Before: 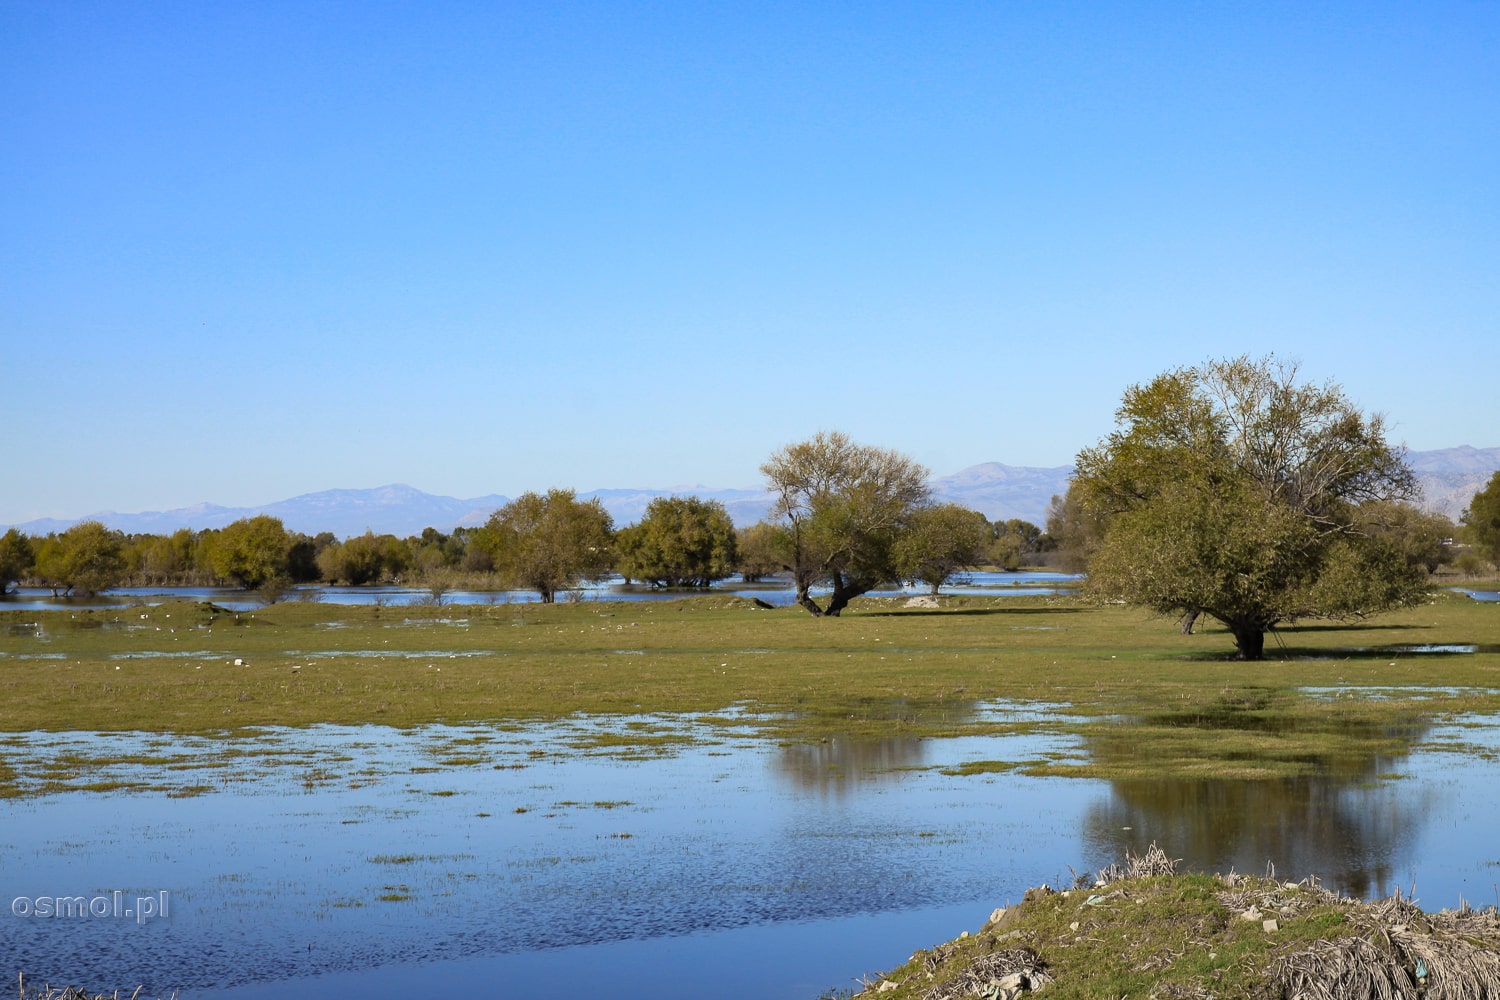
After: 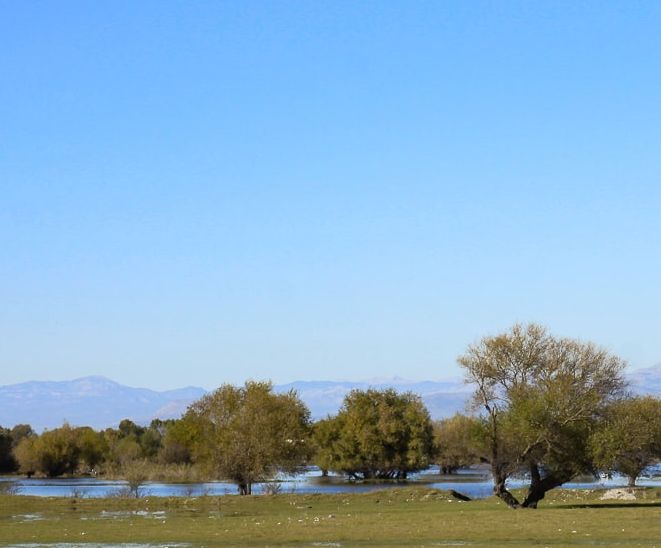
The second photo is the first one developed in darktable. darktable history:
crop: left 20.248%, top 10.86%, right 35.675%, bottom 34.321%
rotate and perspective: crop left 0, crop top 0
